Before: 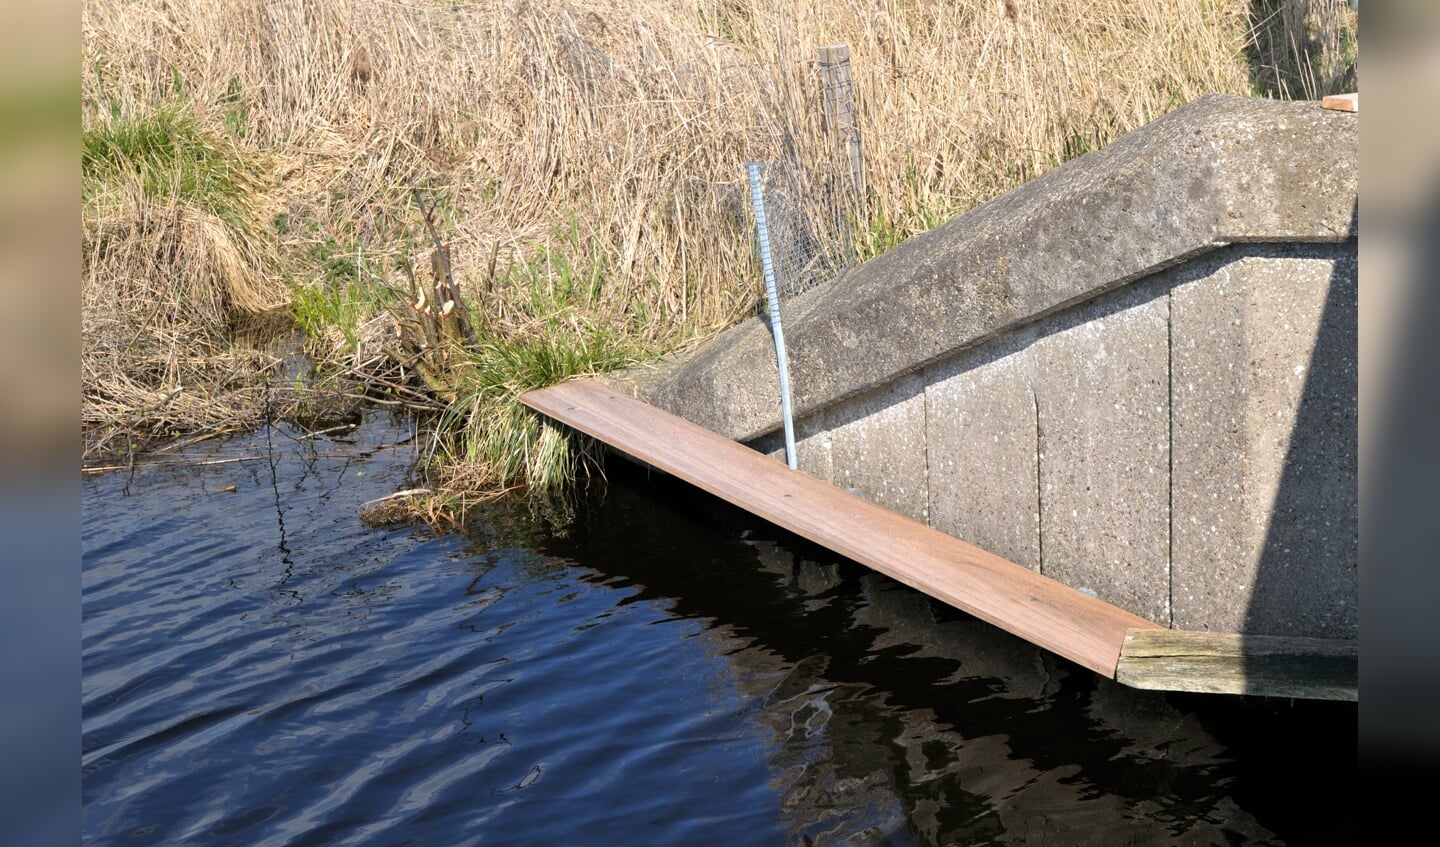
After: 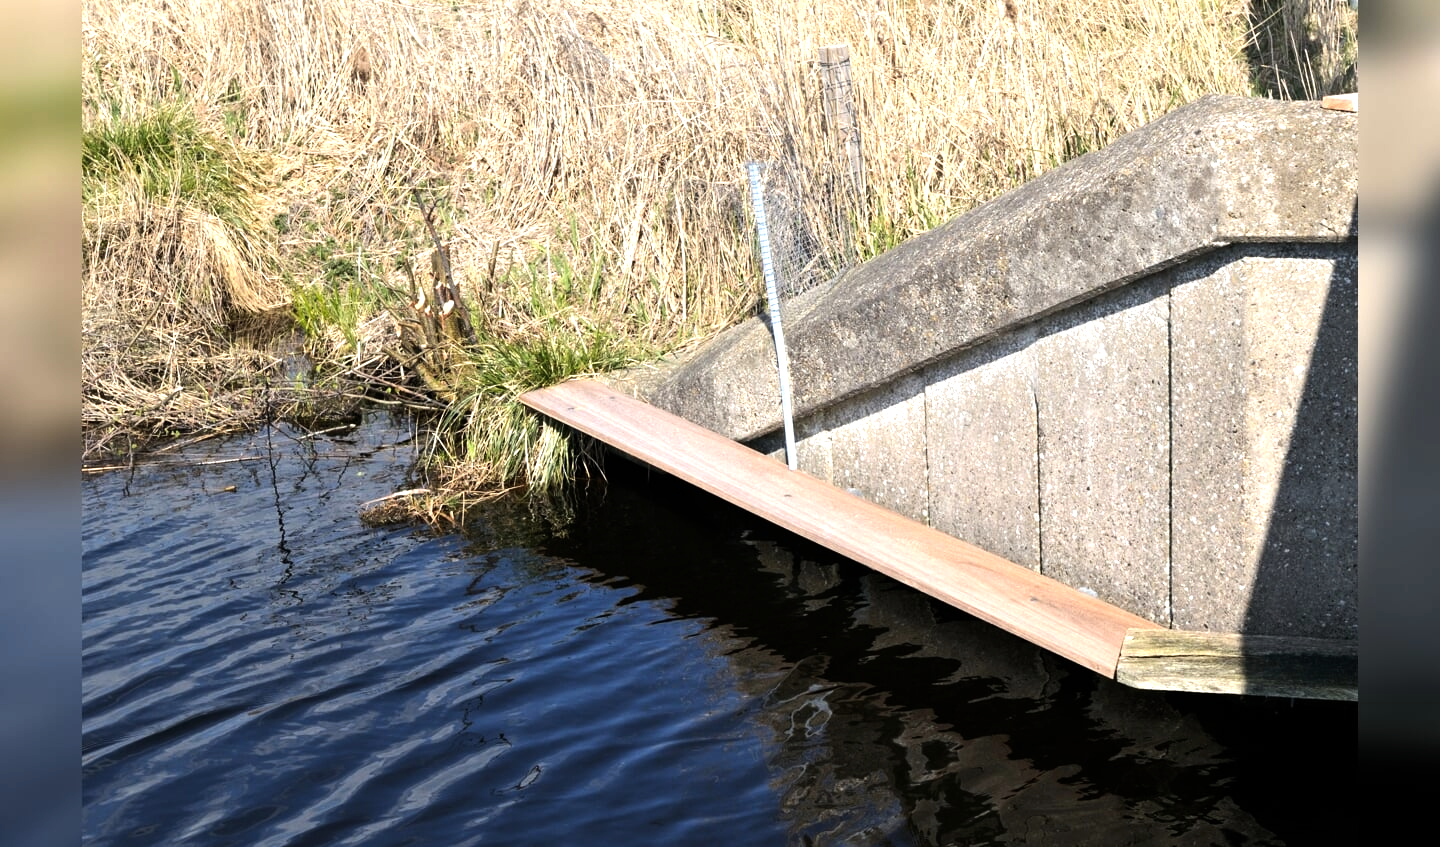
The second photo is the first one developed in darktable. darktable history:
tone equalizer: -8 EV -0.789 EV, -7 EV -0.683 EV, -6 EV -0.562 EV, -5 EV -0.412 EV, -3 EV 0.401 EV, -2 EV 0.6 EV, -1 EV 0.696 EV, +0 EV 0.747 EV, edges refinement/feathering 500, mask exposure compensation -1.57 EV, preserve details no
